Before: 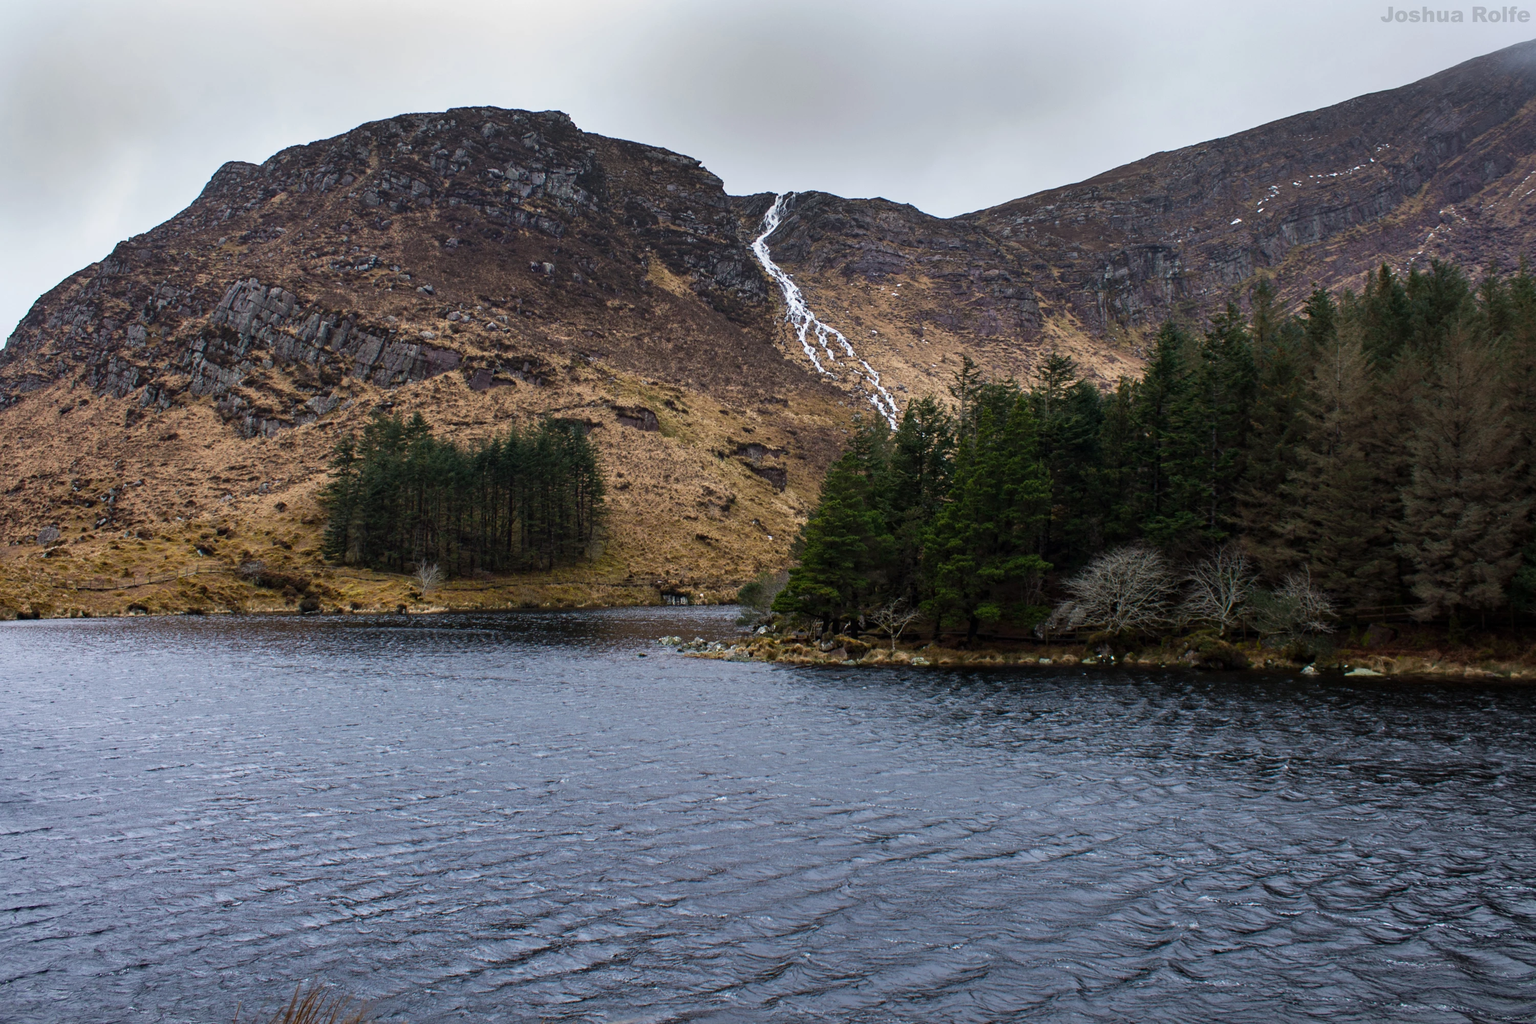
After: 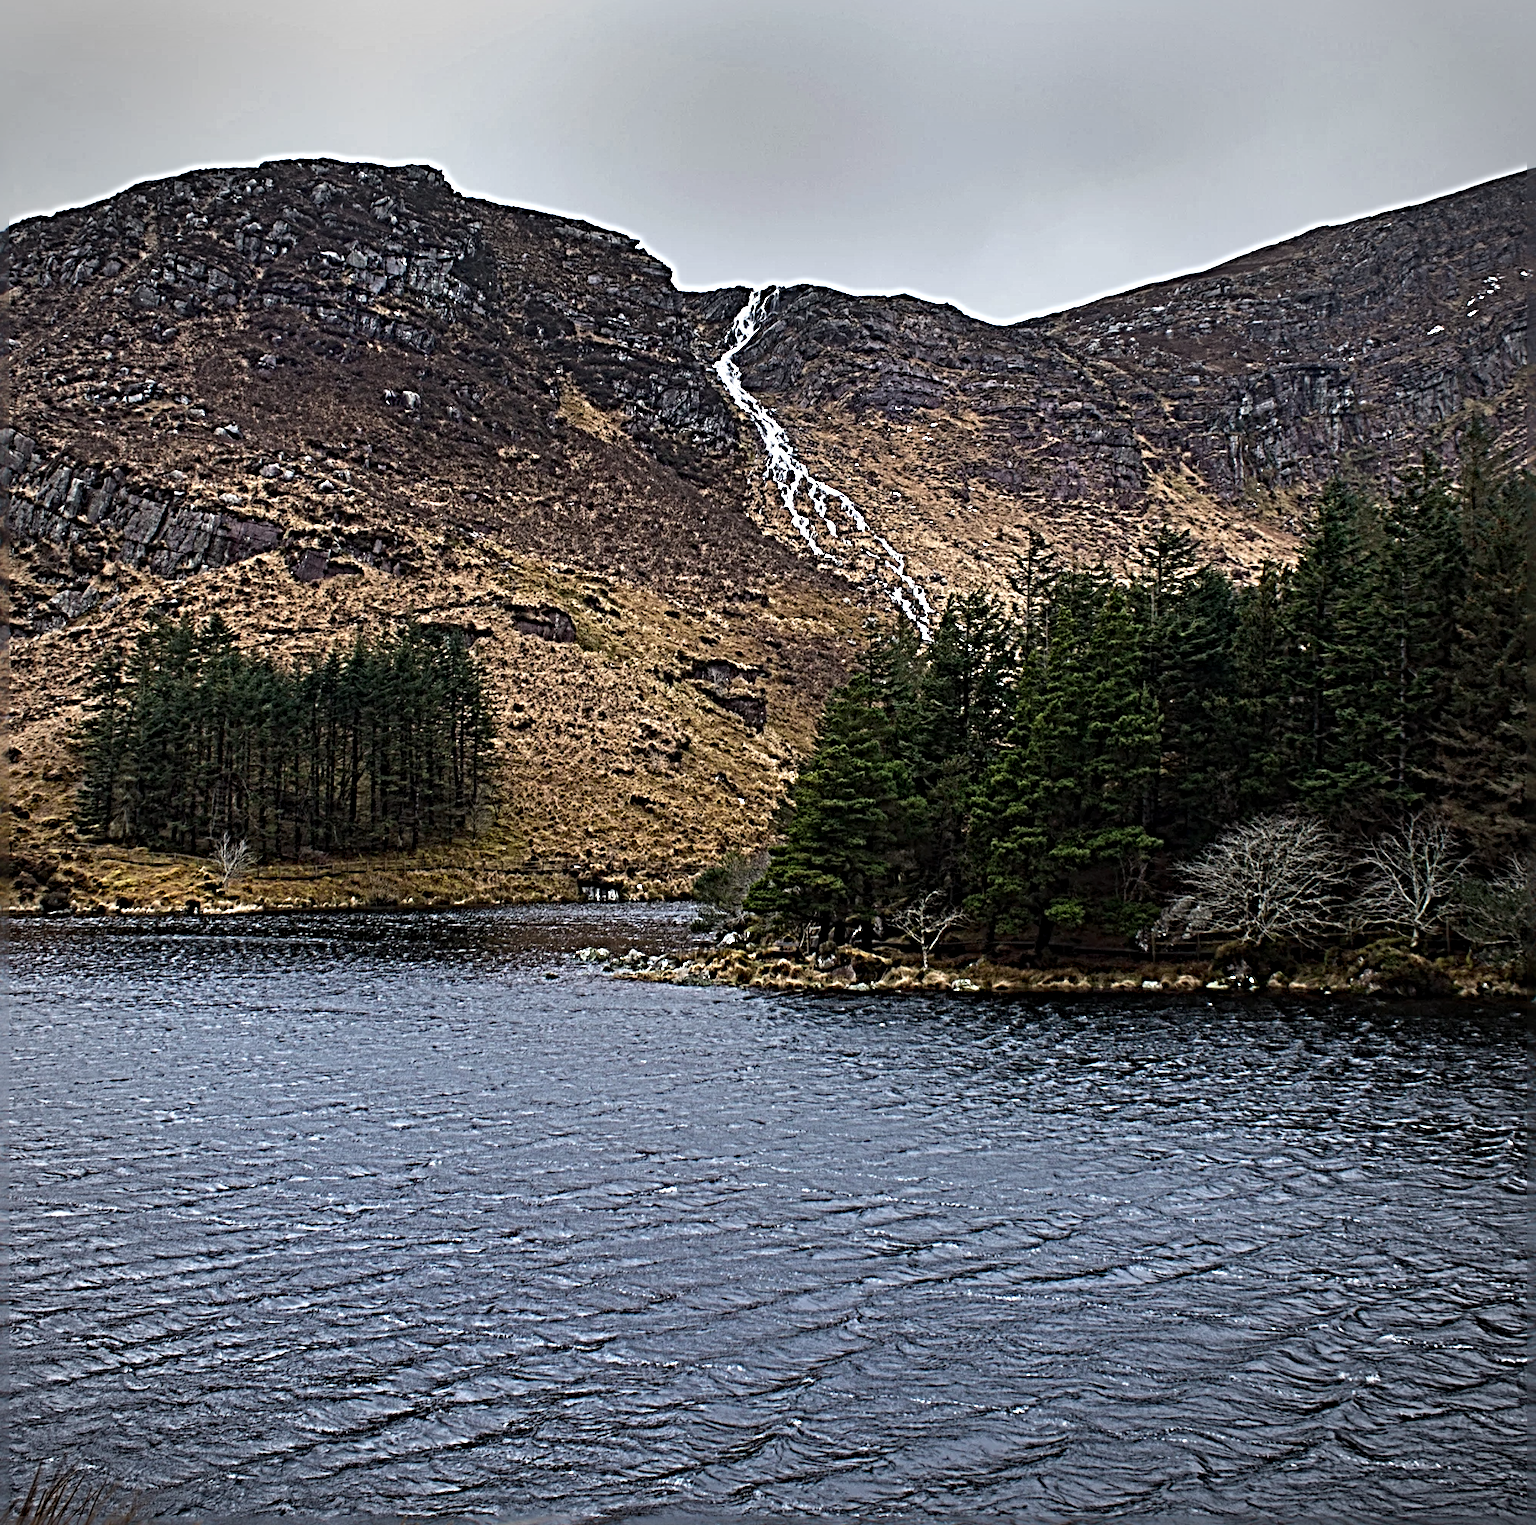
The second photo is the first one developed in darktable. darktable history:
color correction: highlights b* 0.038
crop and rotate: left 17.757%, right 15.095%
sharpen: radius 6.273, amount 1.8, threshold 0.112
vignetting: brightness -0.406, saturation -0.292
